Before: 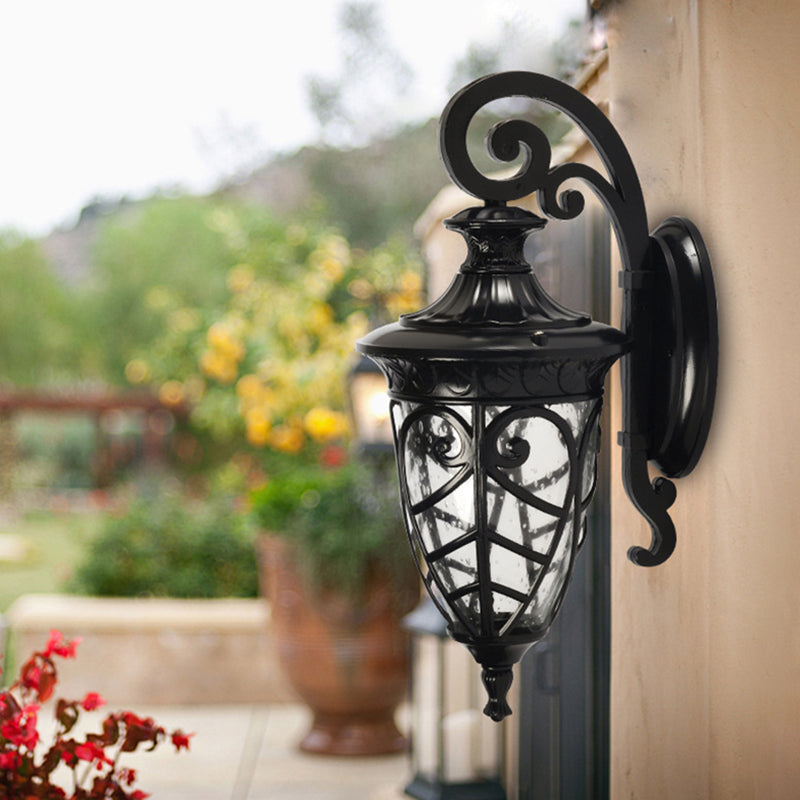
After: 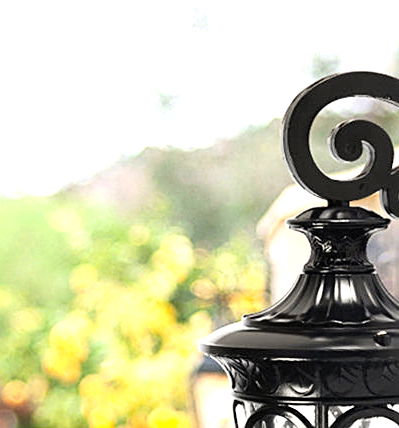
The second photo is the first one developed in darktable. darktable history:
exposure: black level correction 0.001, exposure 0.96 EV, compensate highlight preservation false
crop: left 19.656%, right 30.414%, bottom 46.488%
sharpen: on, module defaults
tone curve: curves: ch0 [(0.021, 0) (0.104, 0.052) (0.496, 0.526) (0.737, 0.783) (1, 1)]
